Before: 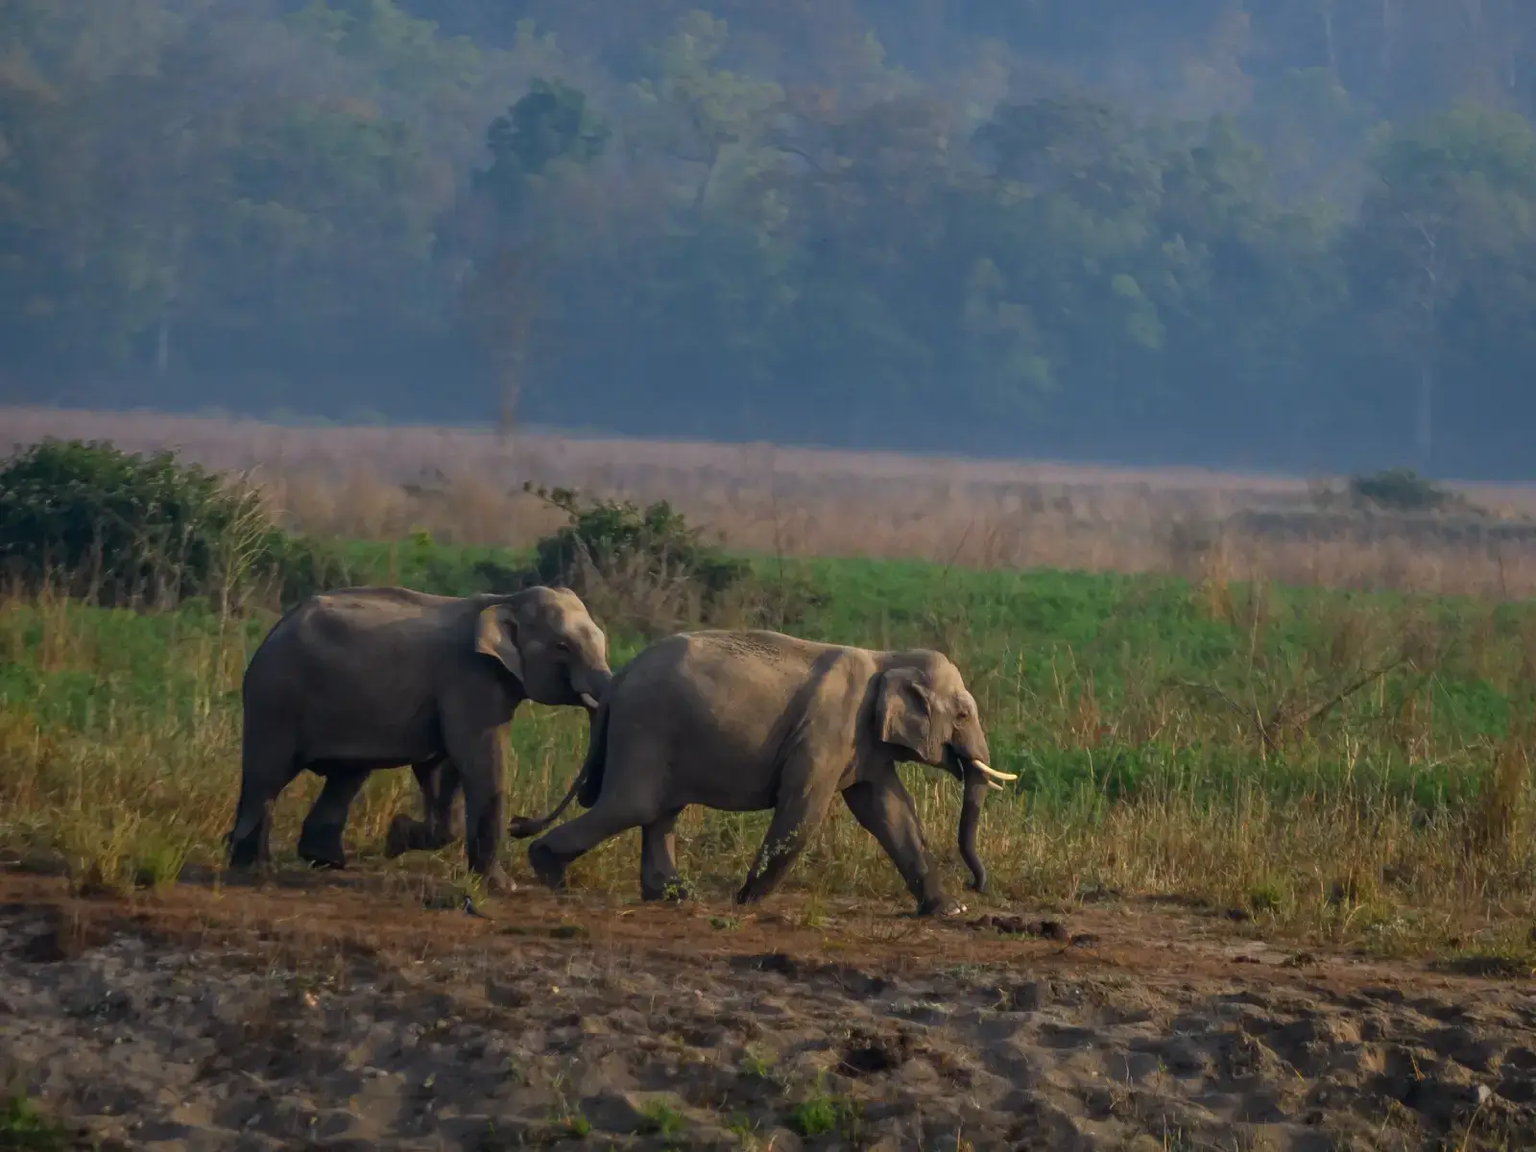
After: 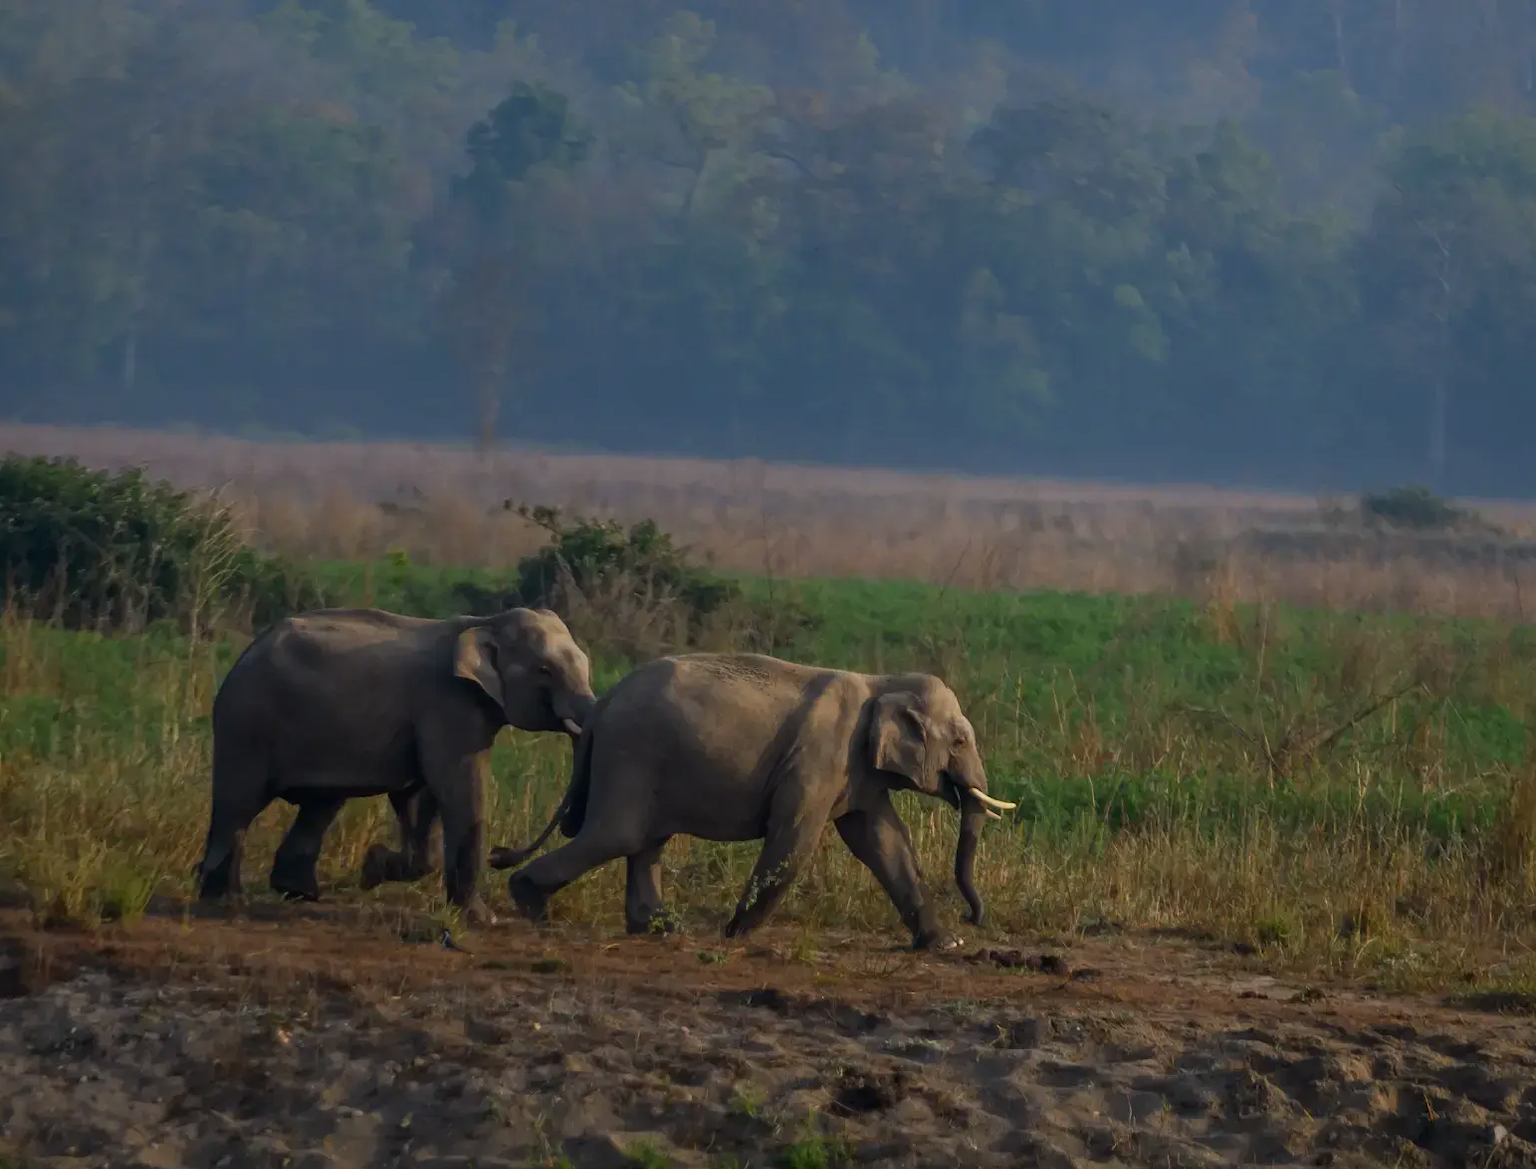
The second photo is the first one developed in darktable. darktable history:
exposure: exposure -0.362 EV, compensate highlight preservation false
crop and rotate: left 2.481%, right 1.059%, bottom 2.008%
